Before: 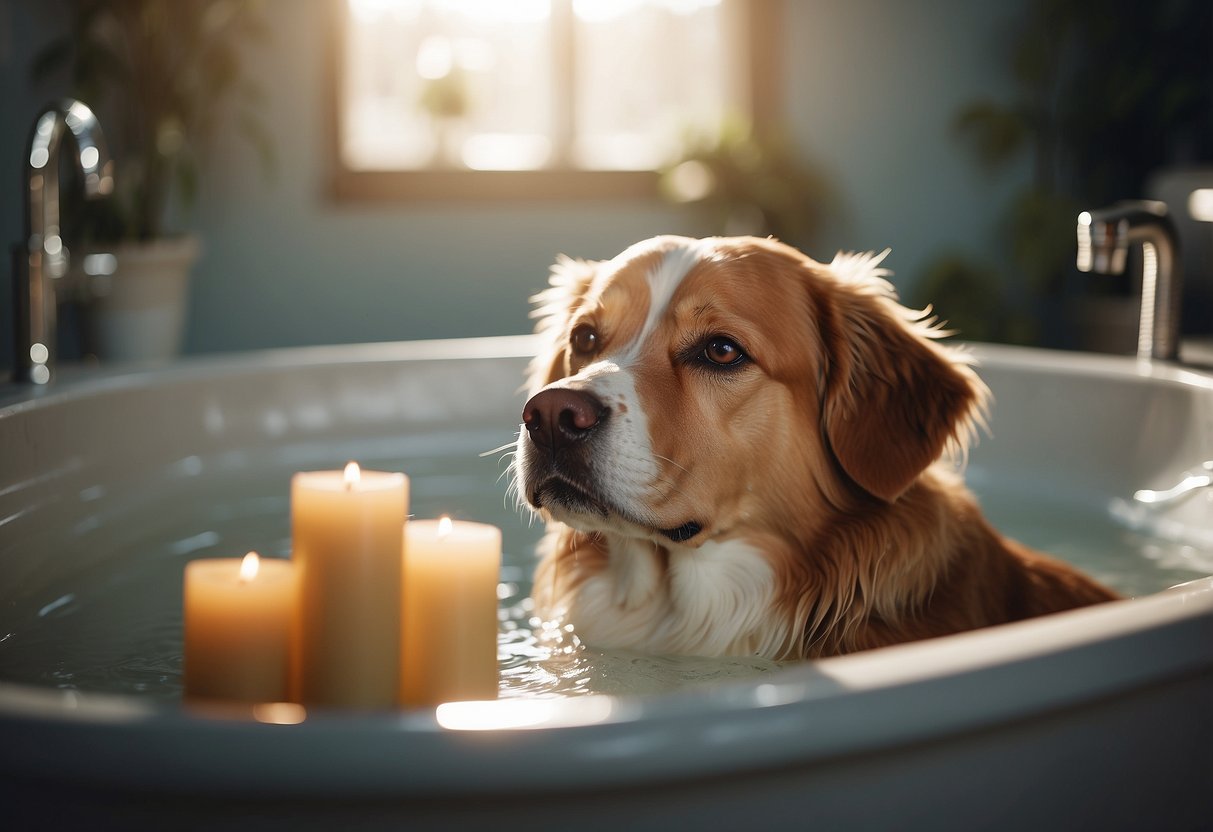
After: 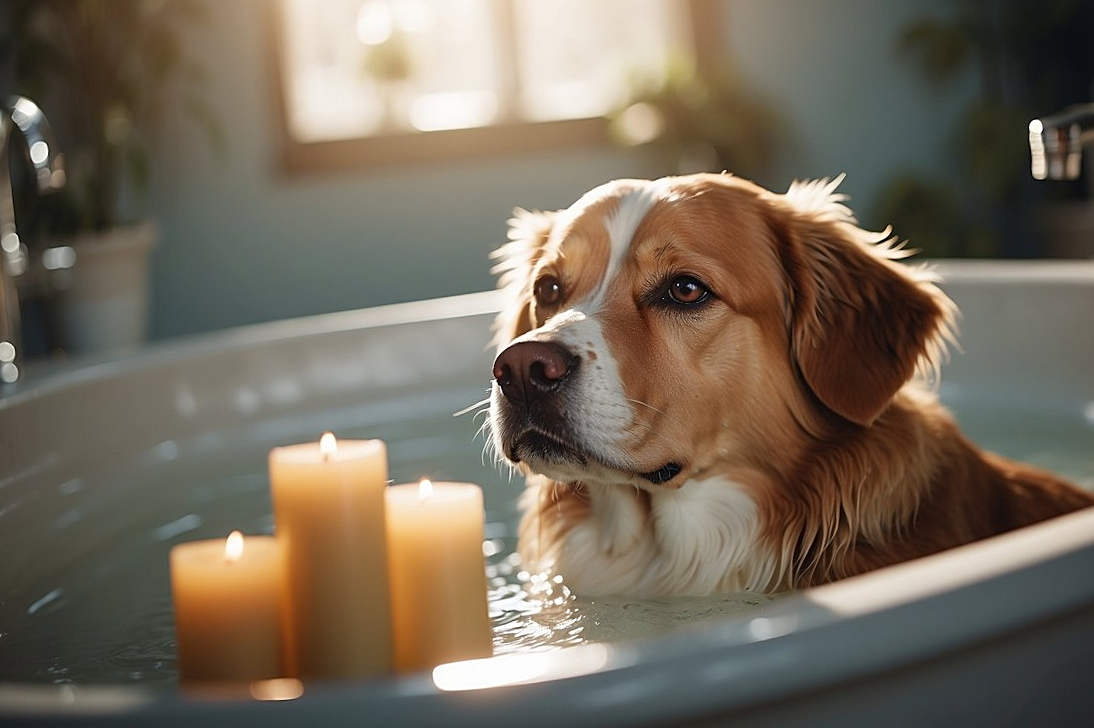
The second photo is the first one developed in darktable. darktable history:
rotate and perspective: rotation -5°, crop left 0.05, crop right 0.952, crop top 0.11, crop bottom 0.89
crop and rotate: right 5.167%
sharpen: on, module defaults
